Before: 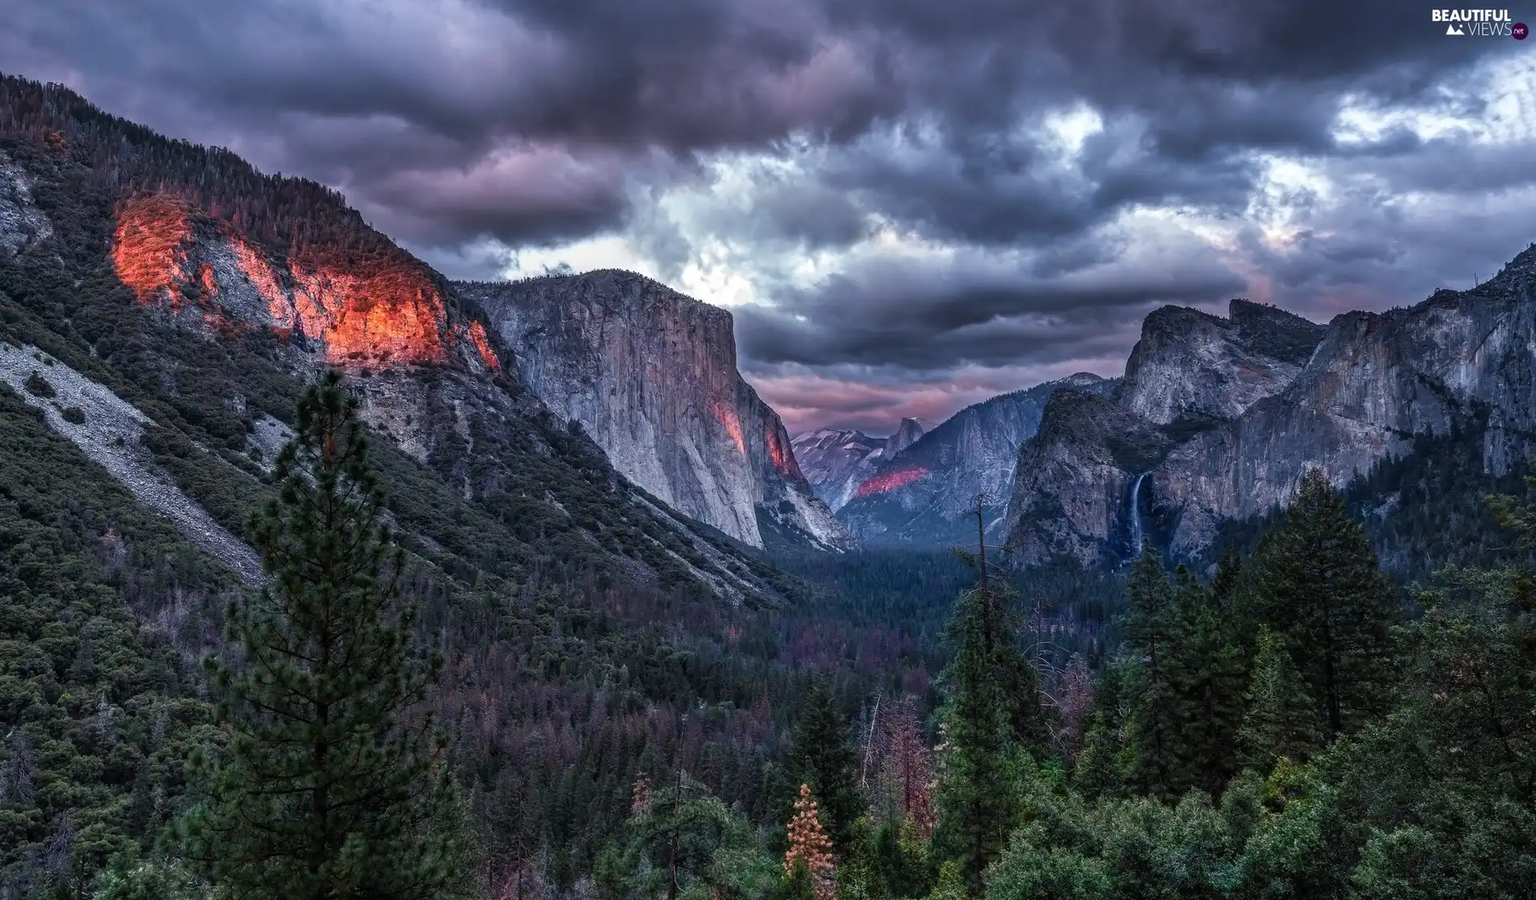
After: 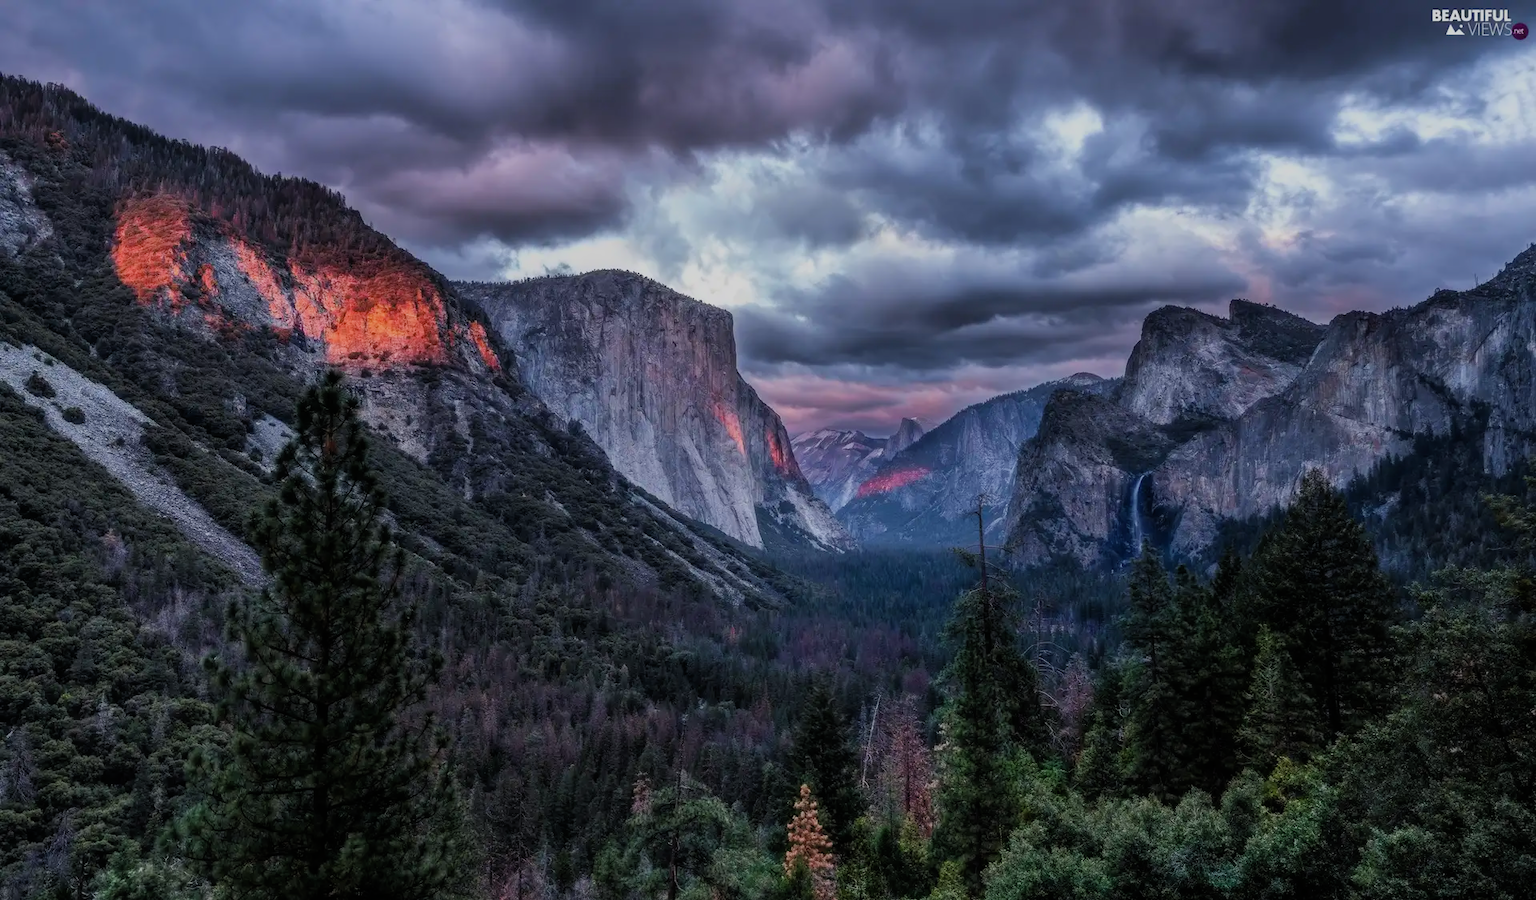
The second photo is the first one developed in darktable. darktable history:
filmic rgb: black relative exposure -7.65 EV, white relative exposure 4.56 EV, hardness 3.61, color science v6 (2022)
contrast equalizer: octaves 7, y [[0.502, 0.505, 0.512, 0.529, 0.564, 0.588], [0.5 ×6], [0.502, 0.505, 0.512, 0.529, 0.564, 0.588], [0, 0.001, 0.001, 0.004, 0.008, 0.011], [0, 0.001, 0.001, 0.004, 0.008, 0.011]], mix -1
